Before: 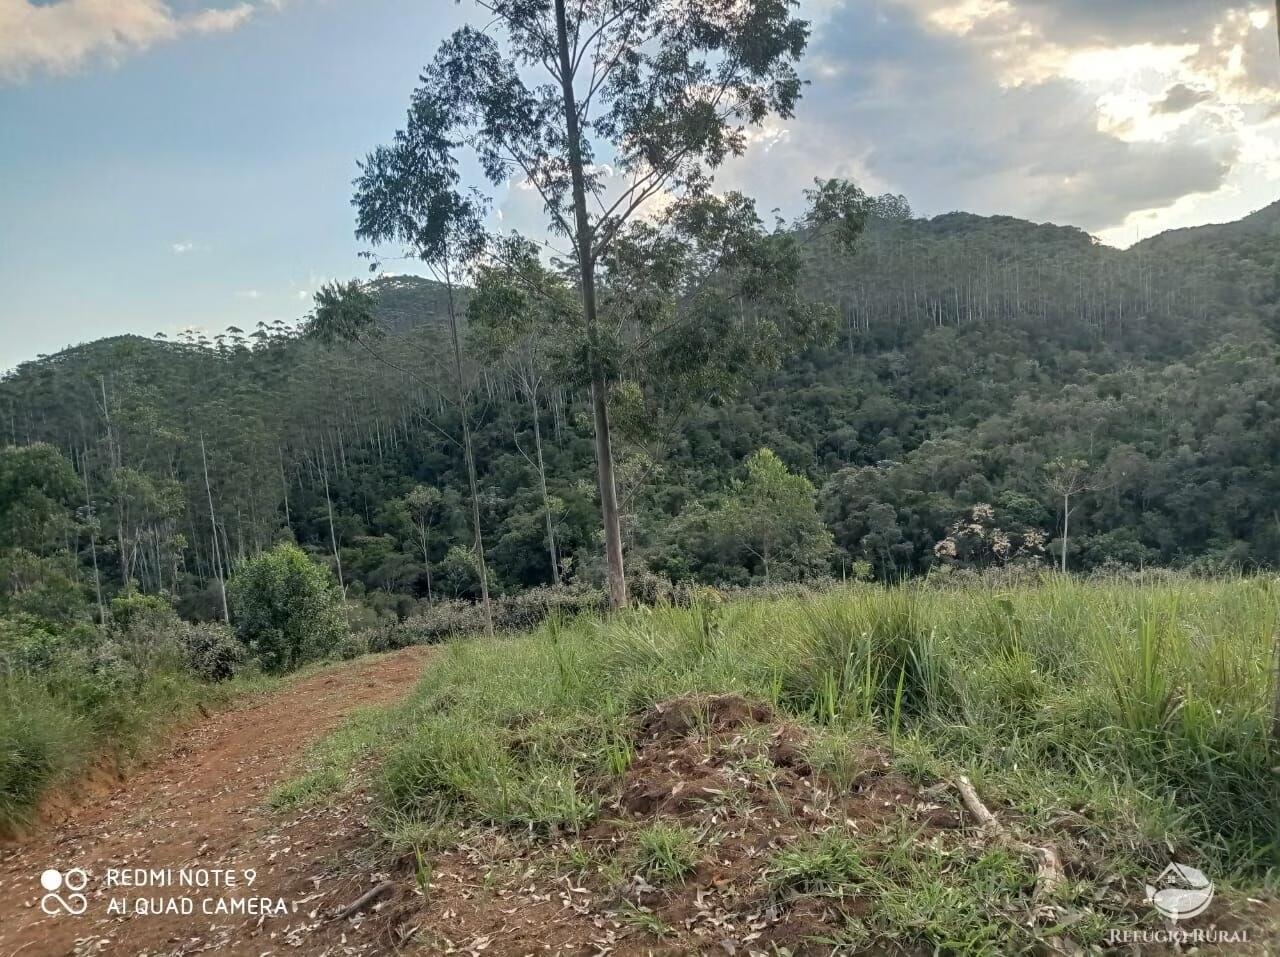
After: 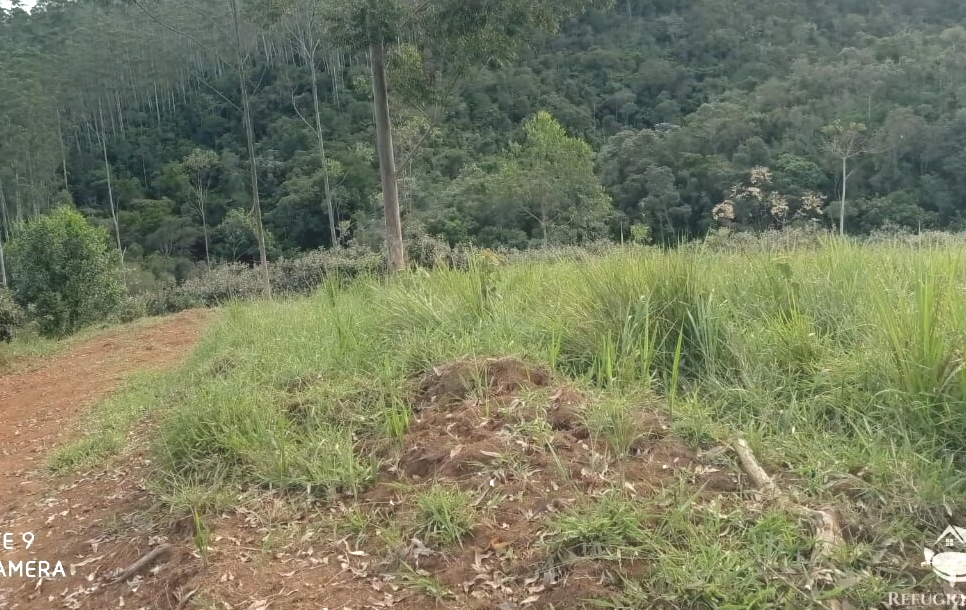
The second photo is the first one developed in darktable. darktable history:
crop and rotate: left 17.402%, top 35.345%, right 7.114%, bottom 0.844%
exposure: exposure 0.752 EV, compensate exposure bias true, compensate highlight preservation false
contrast equalizer: y [[0.6 ×6], [0.55 ×6], [0 ×6], [0 ×6], [0 ×6]], mix -0.997
